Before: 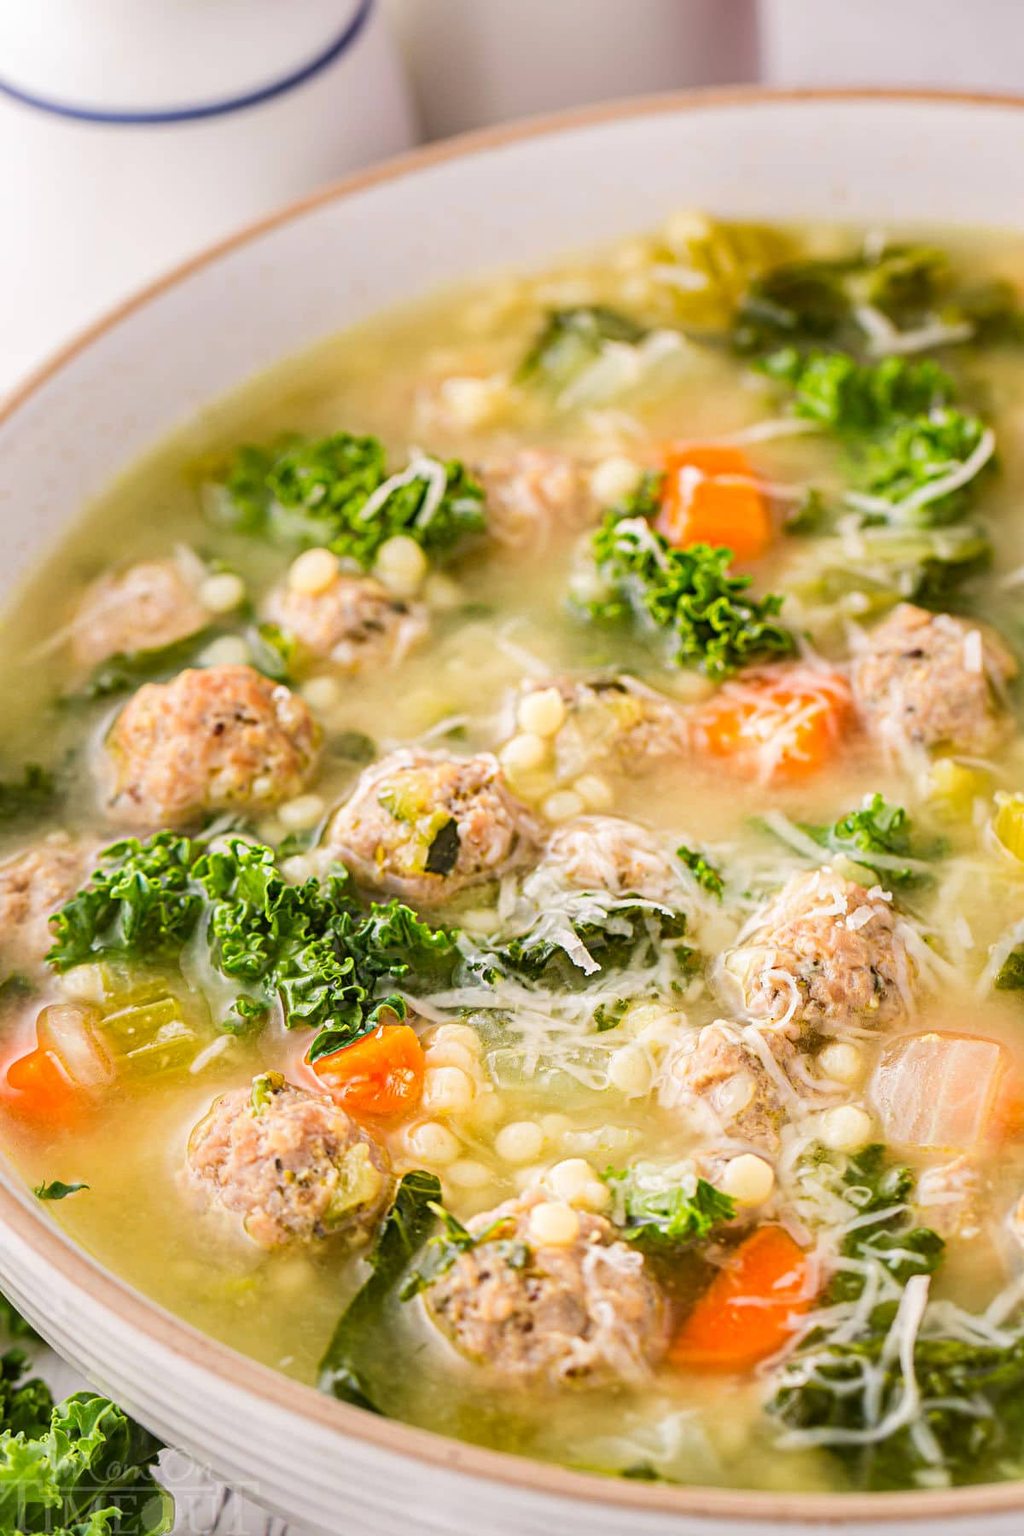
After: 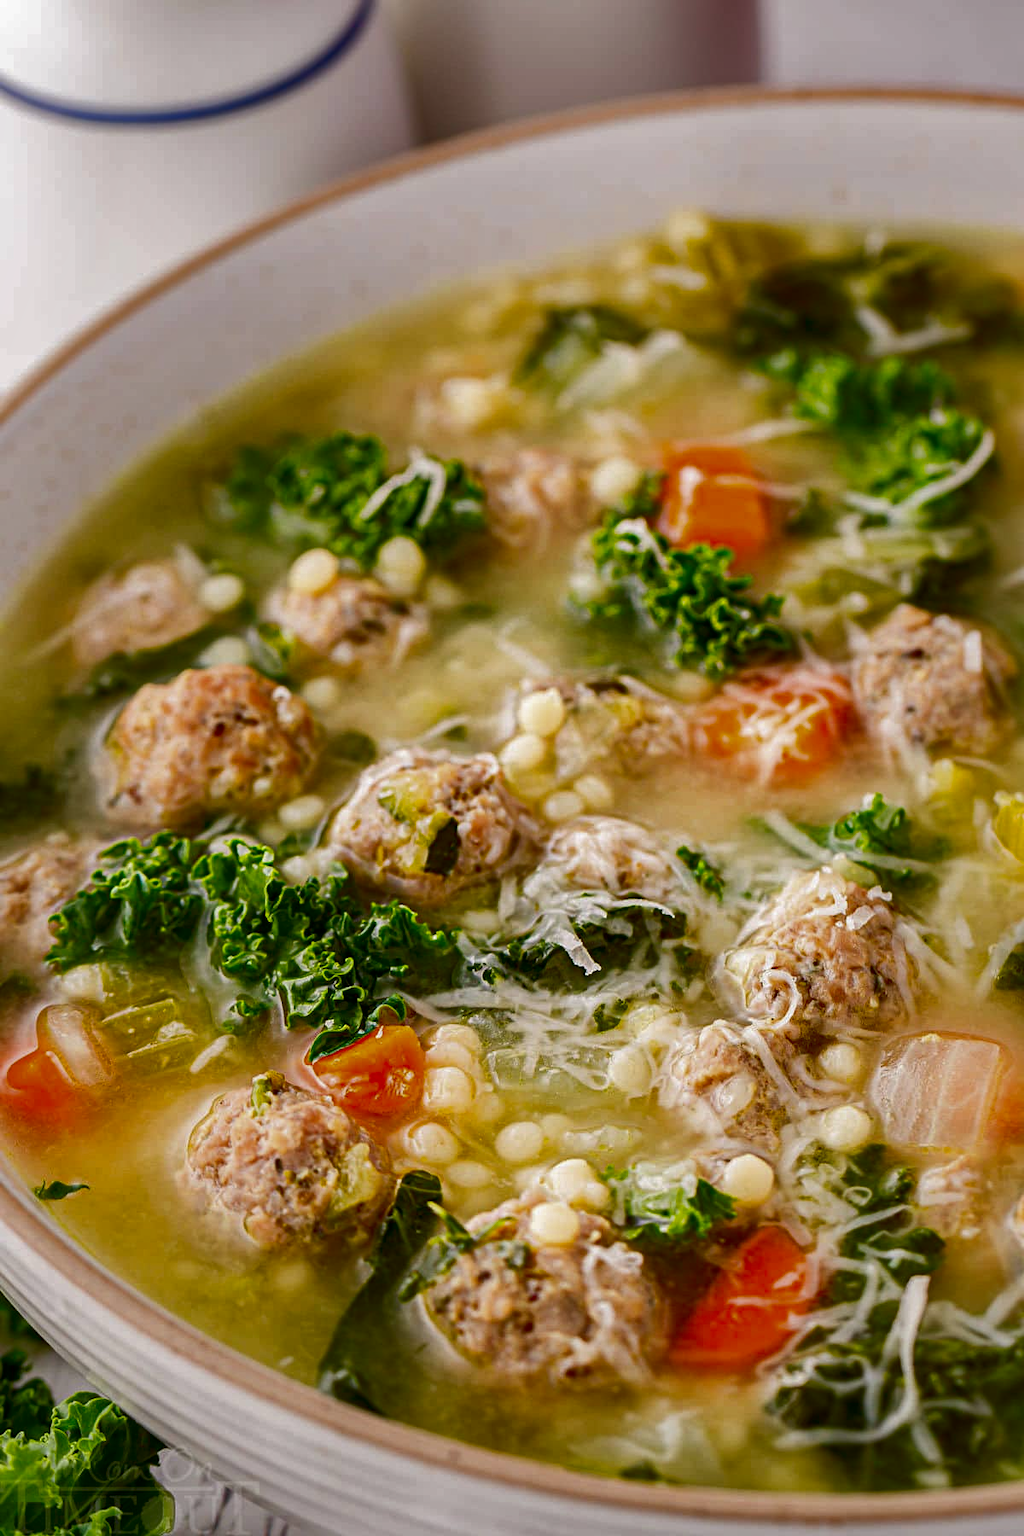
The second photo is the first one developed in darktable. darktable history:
contrast brightness saturation: brightness -0.504
shadows and highlights: on, module defaults
